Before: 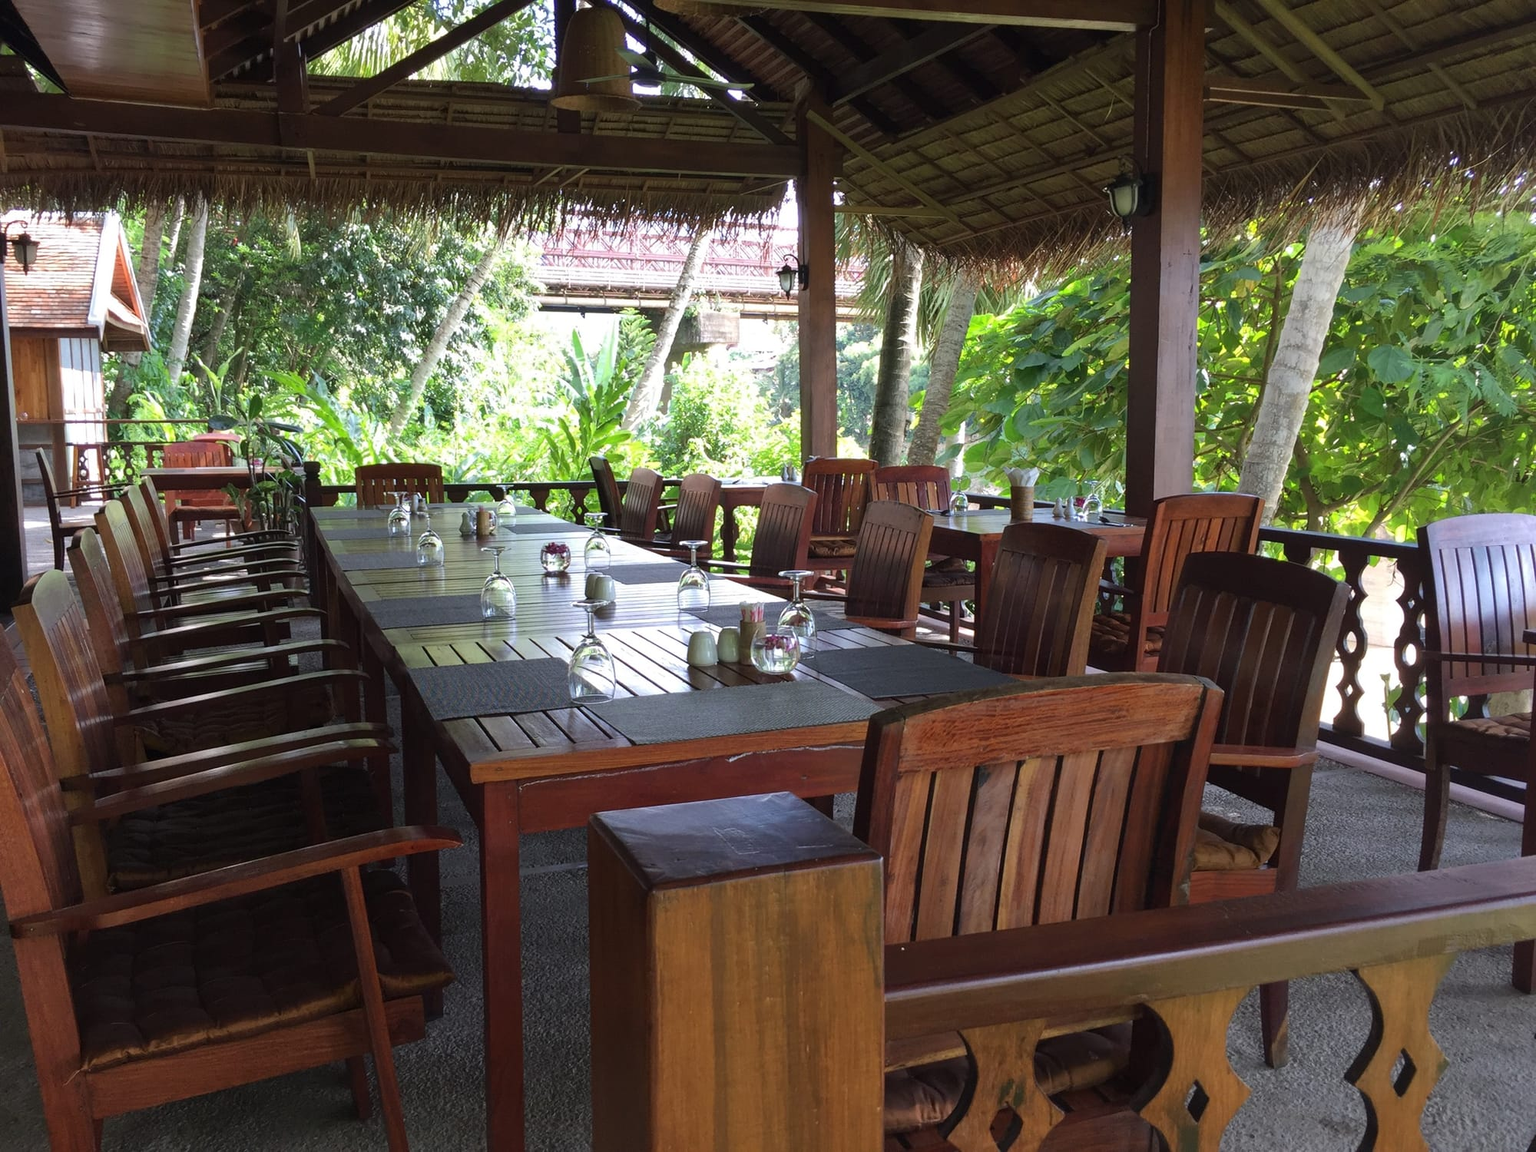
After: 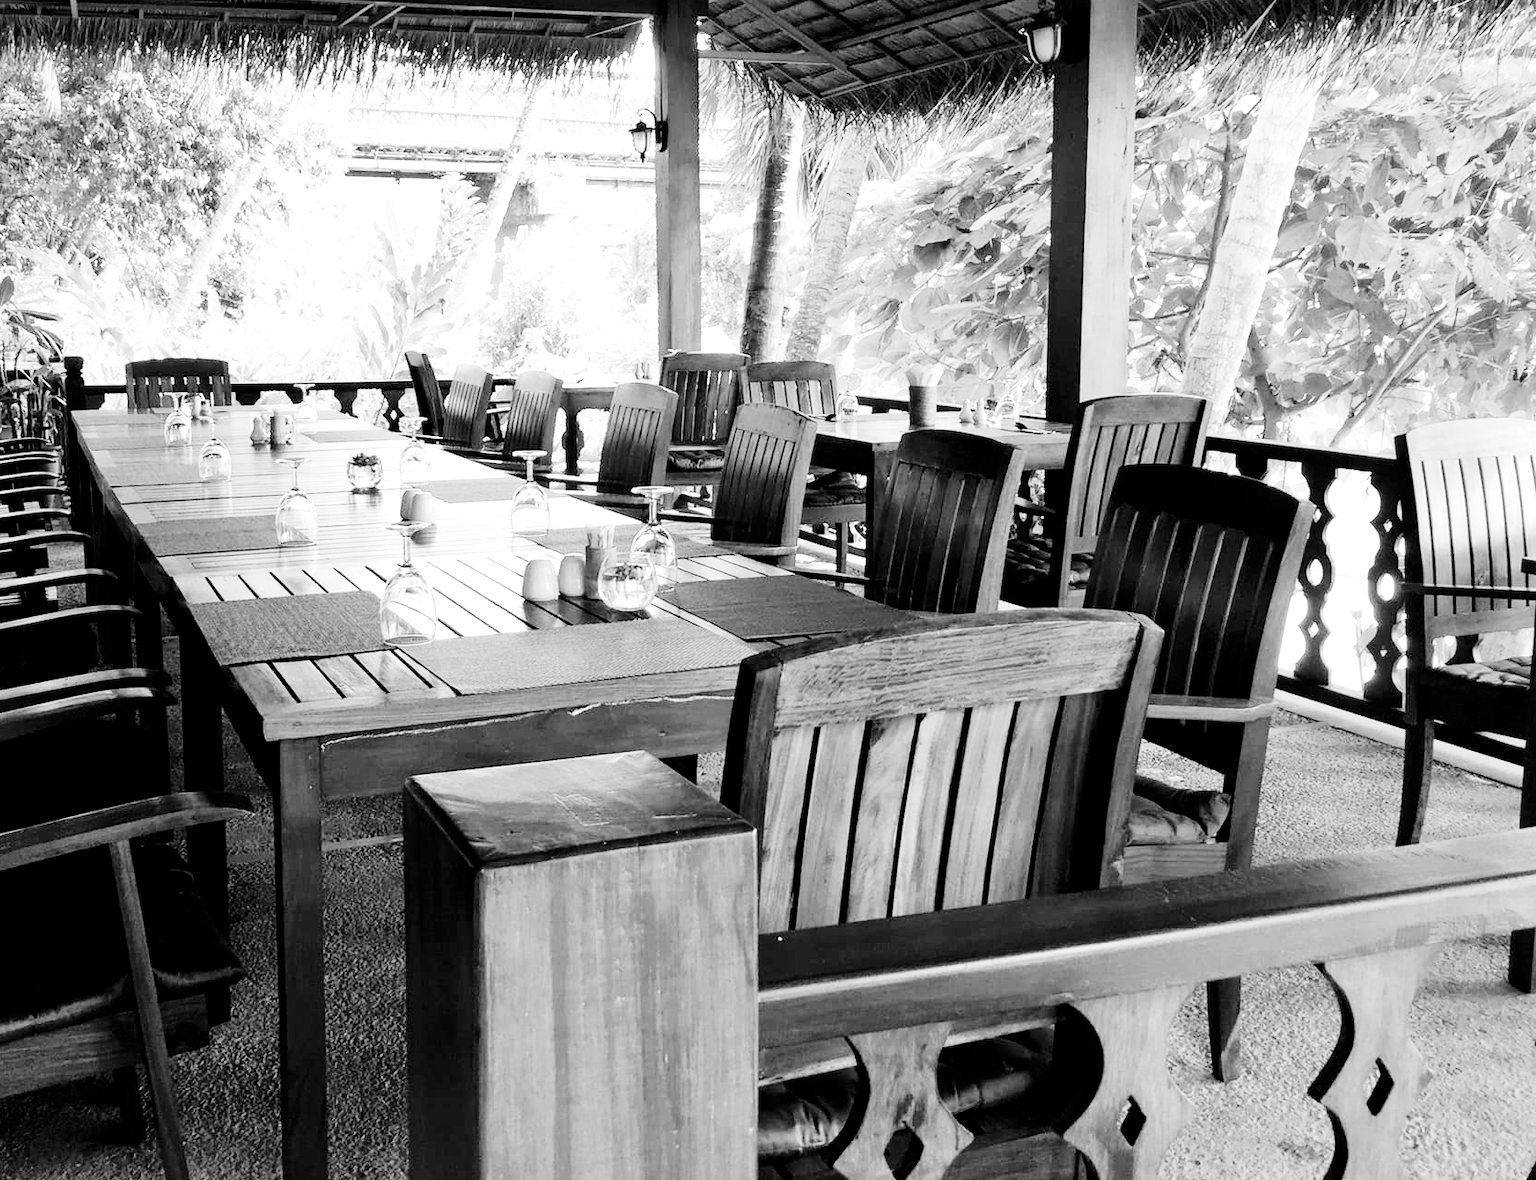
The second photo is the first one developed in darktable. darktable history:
crop: left 16.315%, top 14.246%
tone curve: curves: ch0 [(0, 0) (0.004, 0) (0.133, 0.071) (0.325, 0.456) (0.832, 0.957) (1, 1)], color space Lab, linked channels, preserve colors none
monochrome: a 32, b 64, size 2.3
exposure: black level correction 0.008, exposure 0.979 EV, compensate highlight preservation false
